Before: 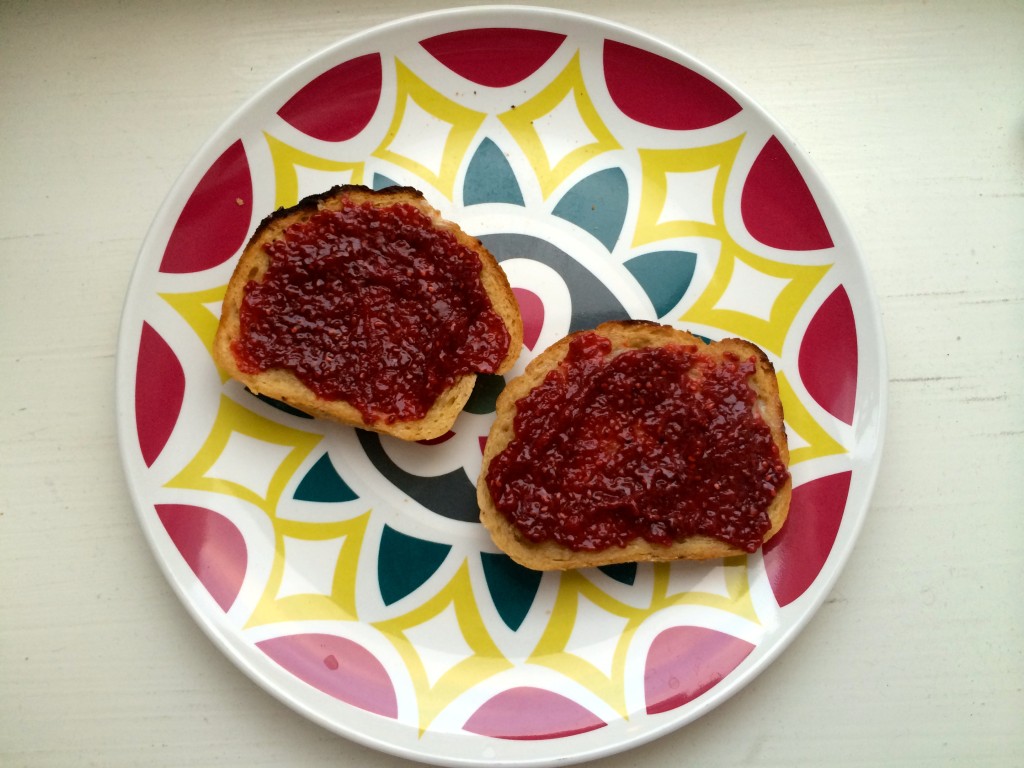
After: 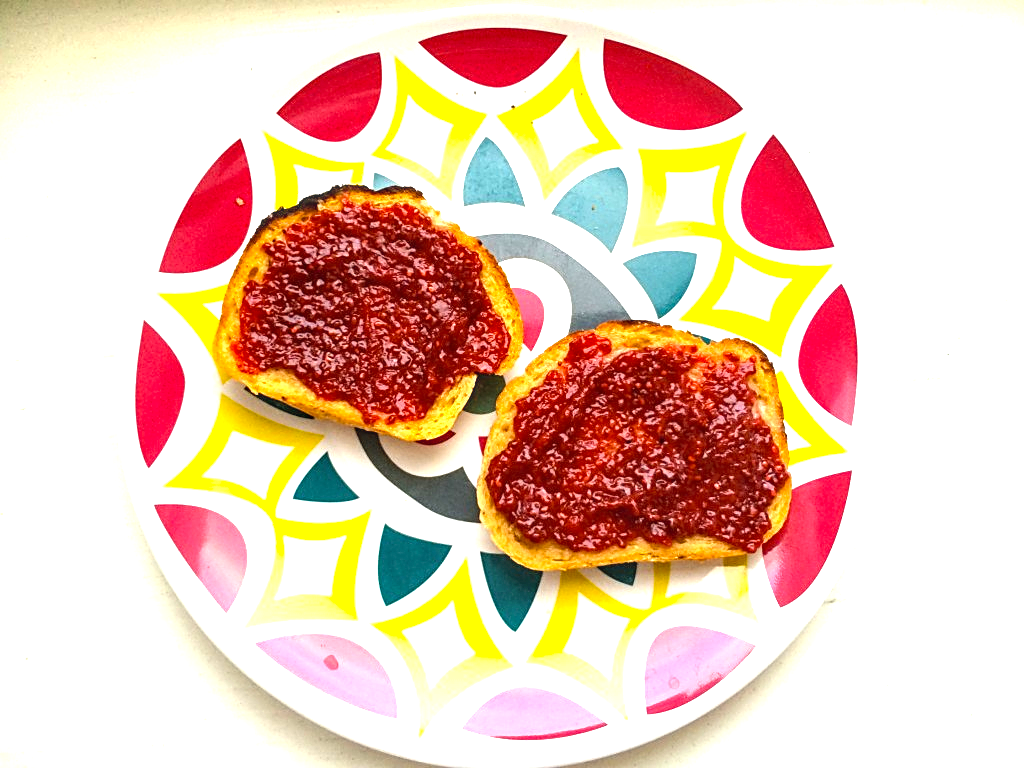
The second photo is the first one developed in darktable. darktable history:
local contrast: detail 130%
exposure: black level correction 0, exposure 1.45 EV, compensate exposure bias true, compensate highlight preservation false
sharpen: on, module defaults
color balance: output saturation 120%
color calibration: illuminant same as pipeline (D50), adaptation none (bypass)
